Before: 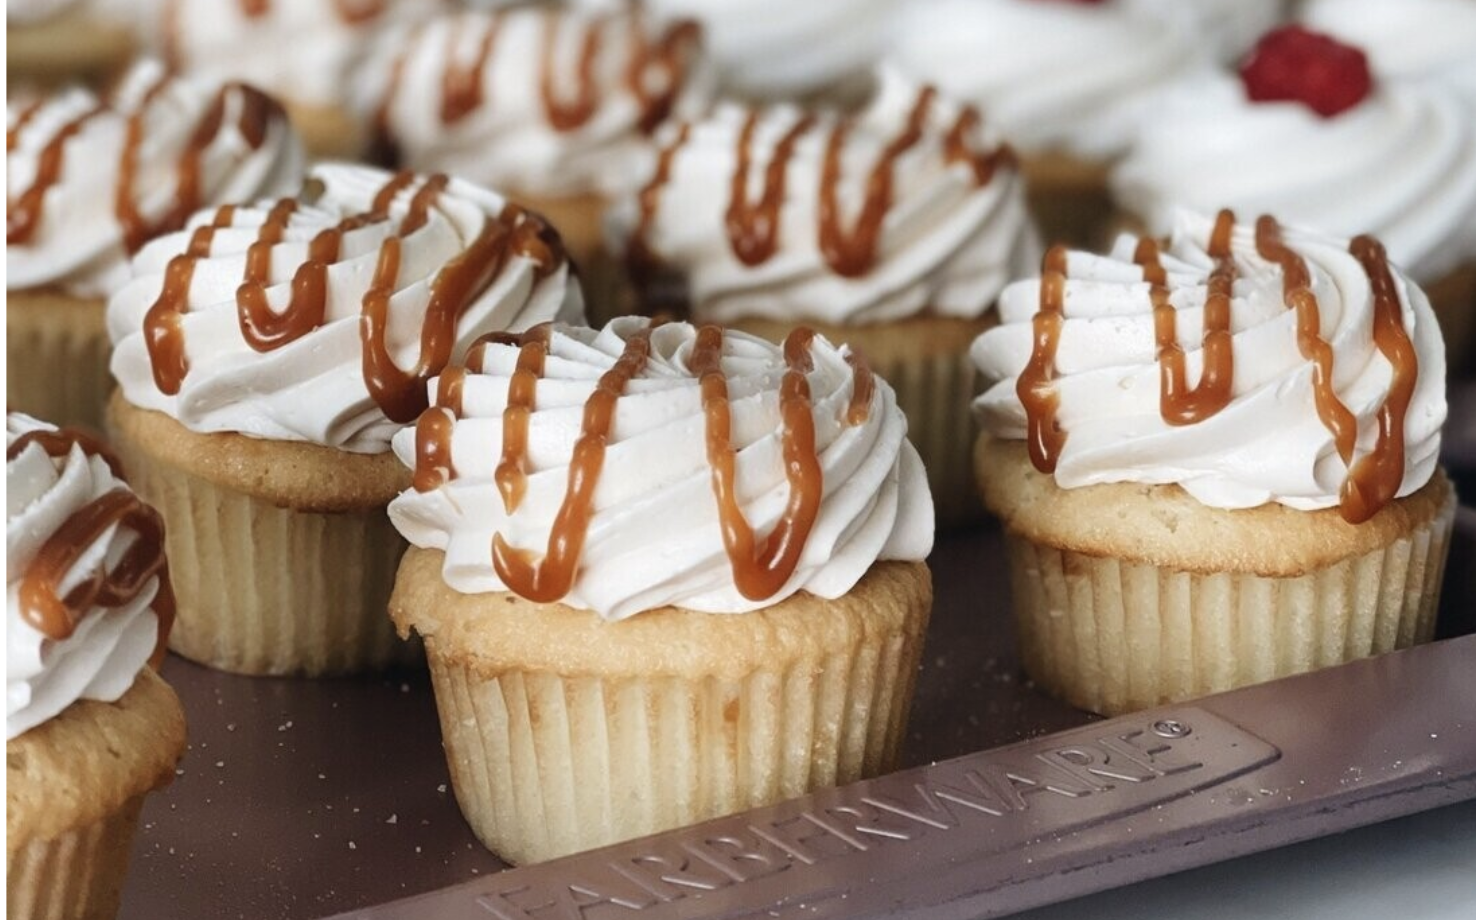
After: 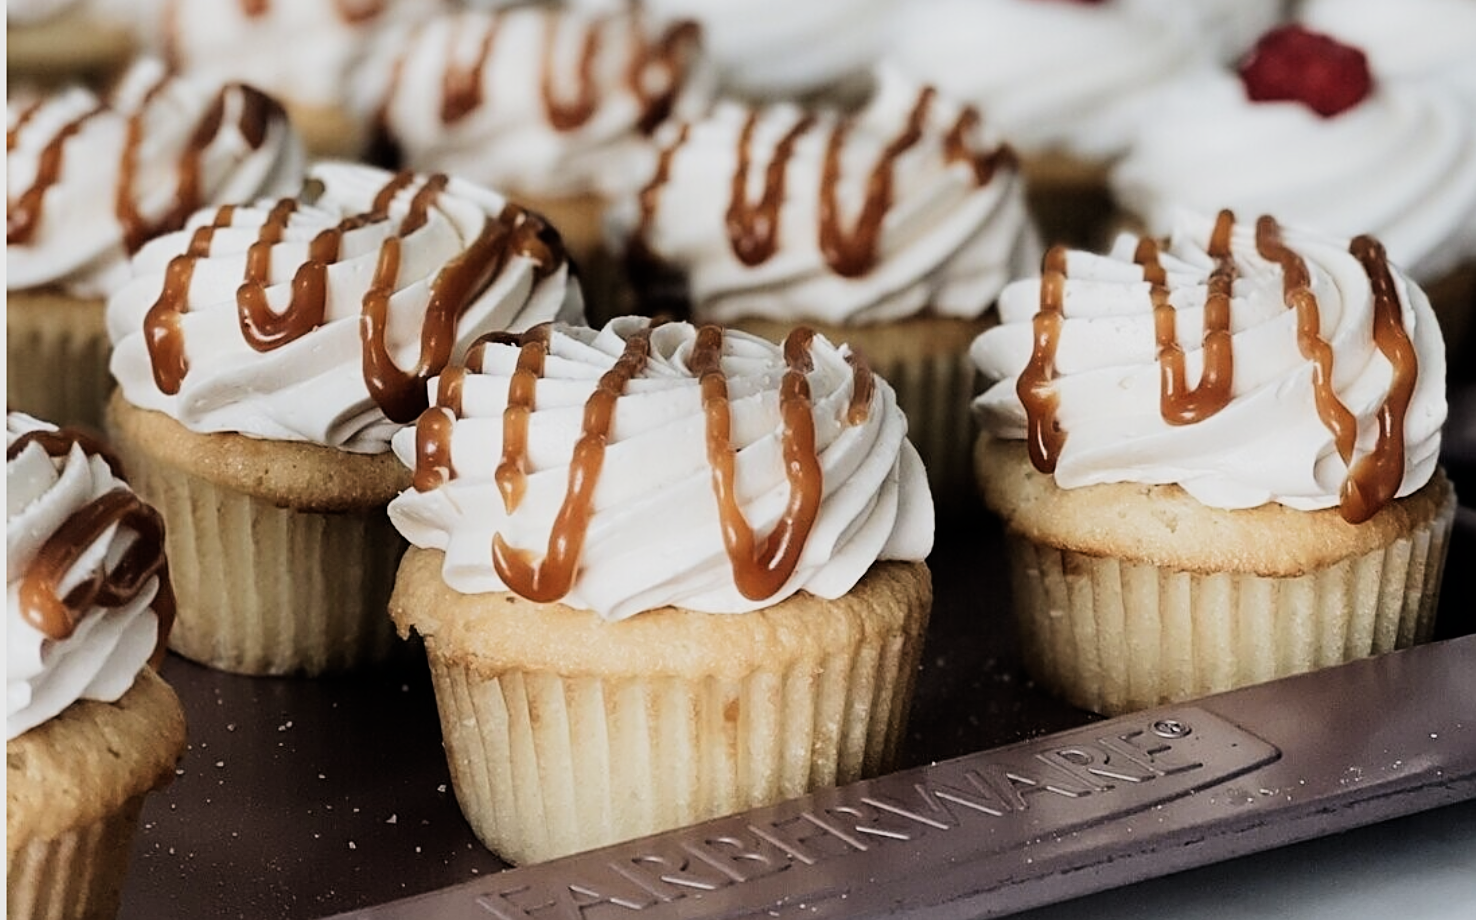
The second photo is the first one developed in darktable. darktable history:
filmic rgb: black relative exposure -5.07 EV, white relative exposure 3.98 EV, hardness 2.88, contrast 1.405, highlights saturation mix -30.56%, contrast in shadows safe
sharpen: on, module defaults
